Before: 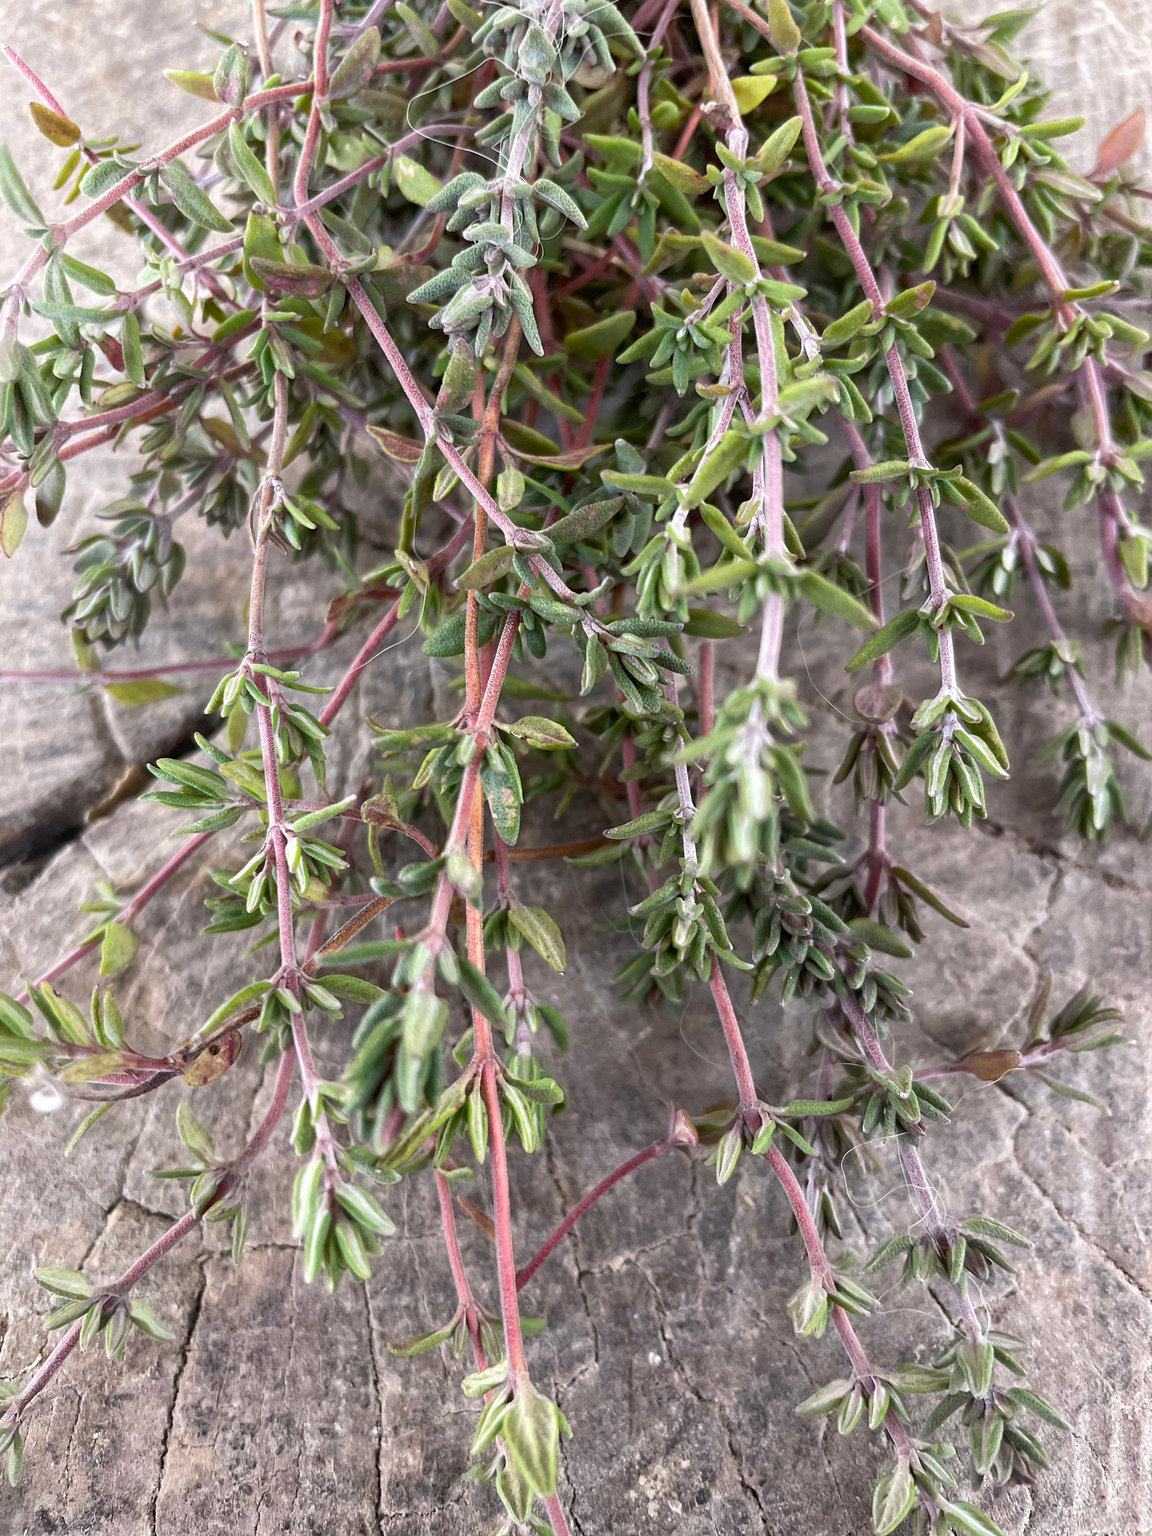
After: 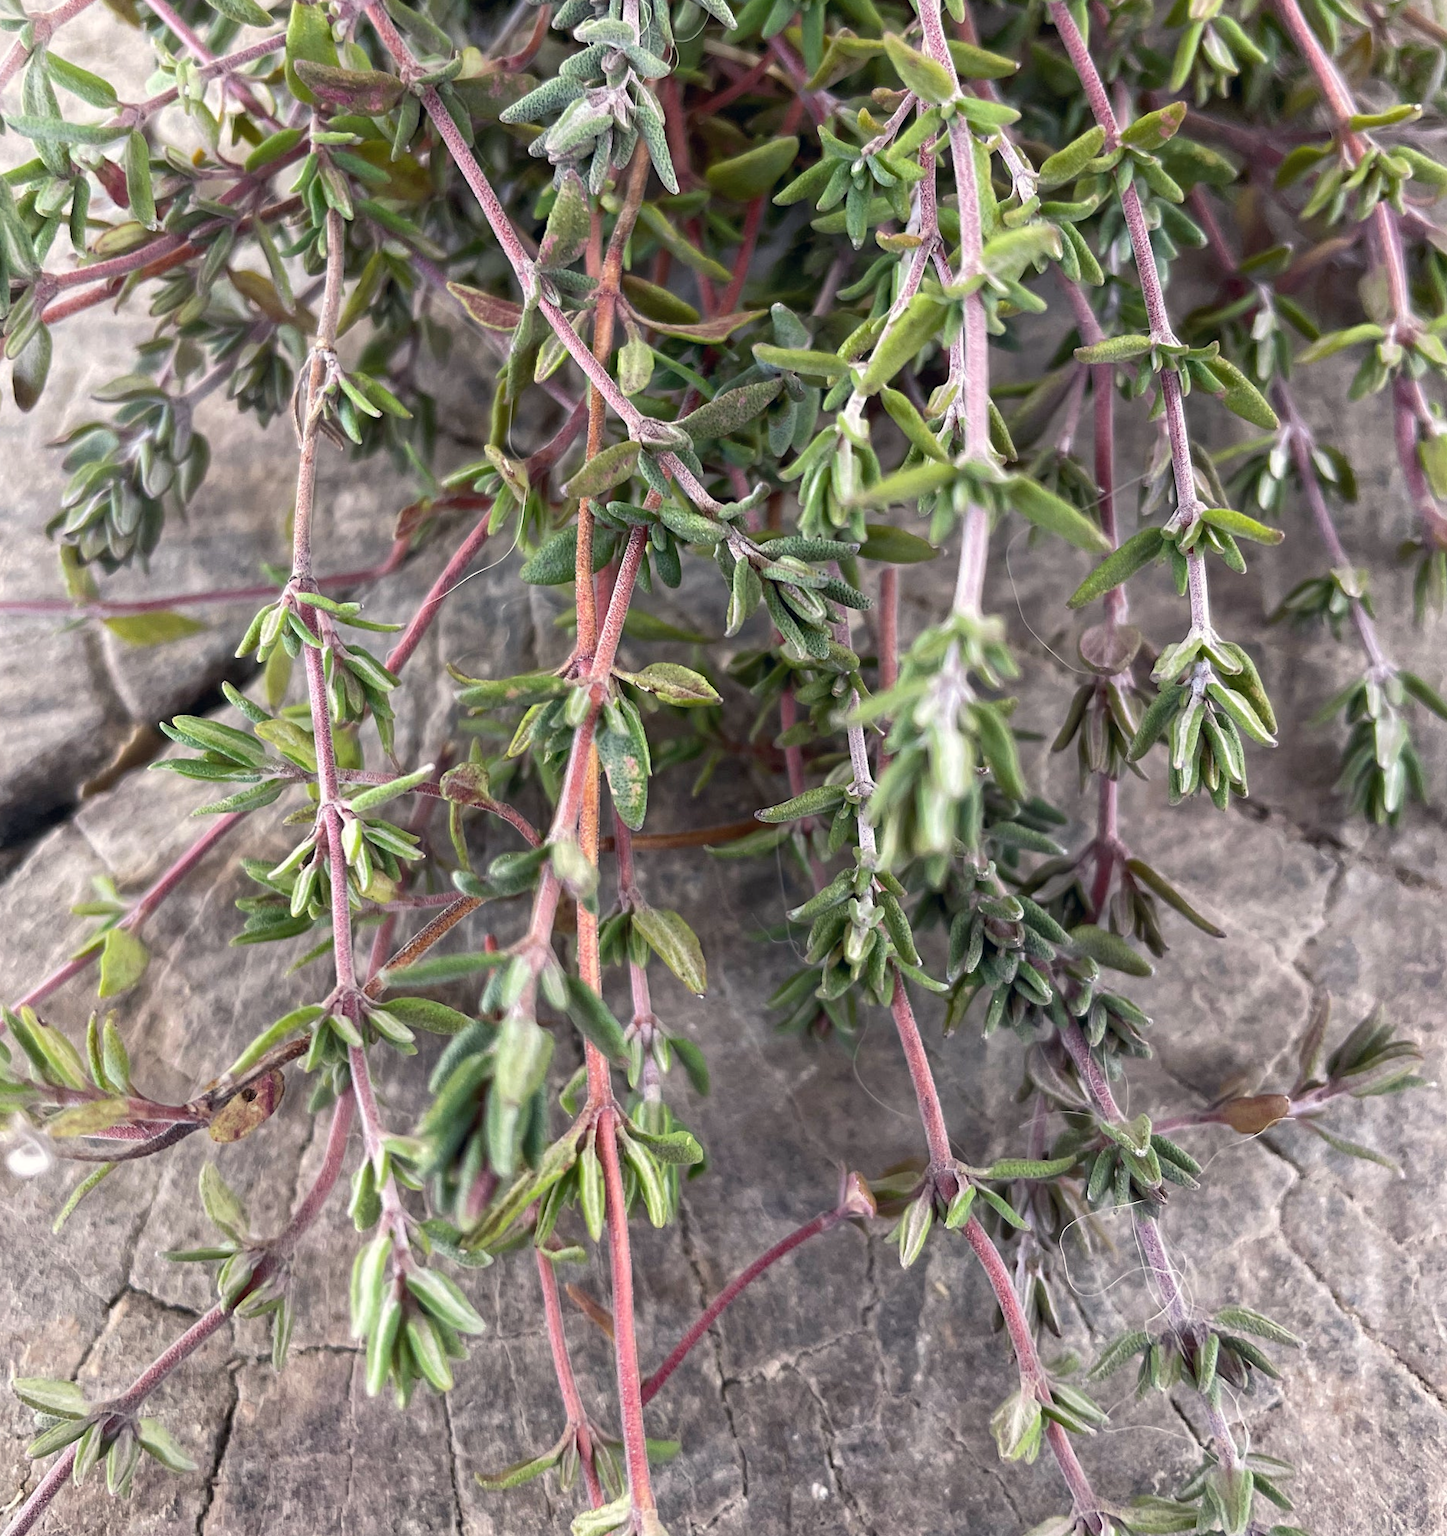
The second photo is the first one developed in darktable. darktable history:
crop and rotate: left 1.814%, top 12.818%, right 0.25%, bottom 9.225%
rotate and perspective: rotation 0.174°, lens shift (vertical) 0.013, lens shift (horizontal) 0.019, shear 0.001, automatic cropping original format, crop left 0.007, crop right 0.991, crop top 0.016, crop bottom 0.997
color correction: highlights a* 0.207, highlights b* 2.7, shadows a* -0.874, shadows b* -4.78
white balance: emerald 1
